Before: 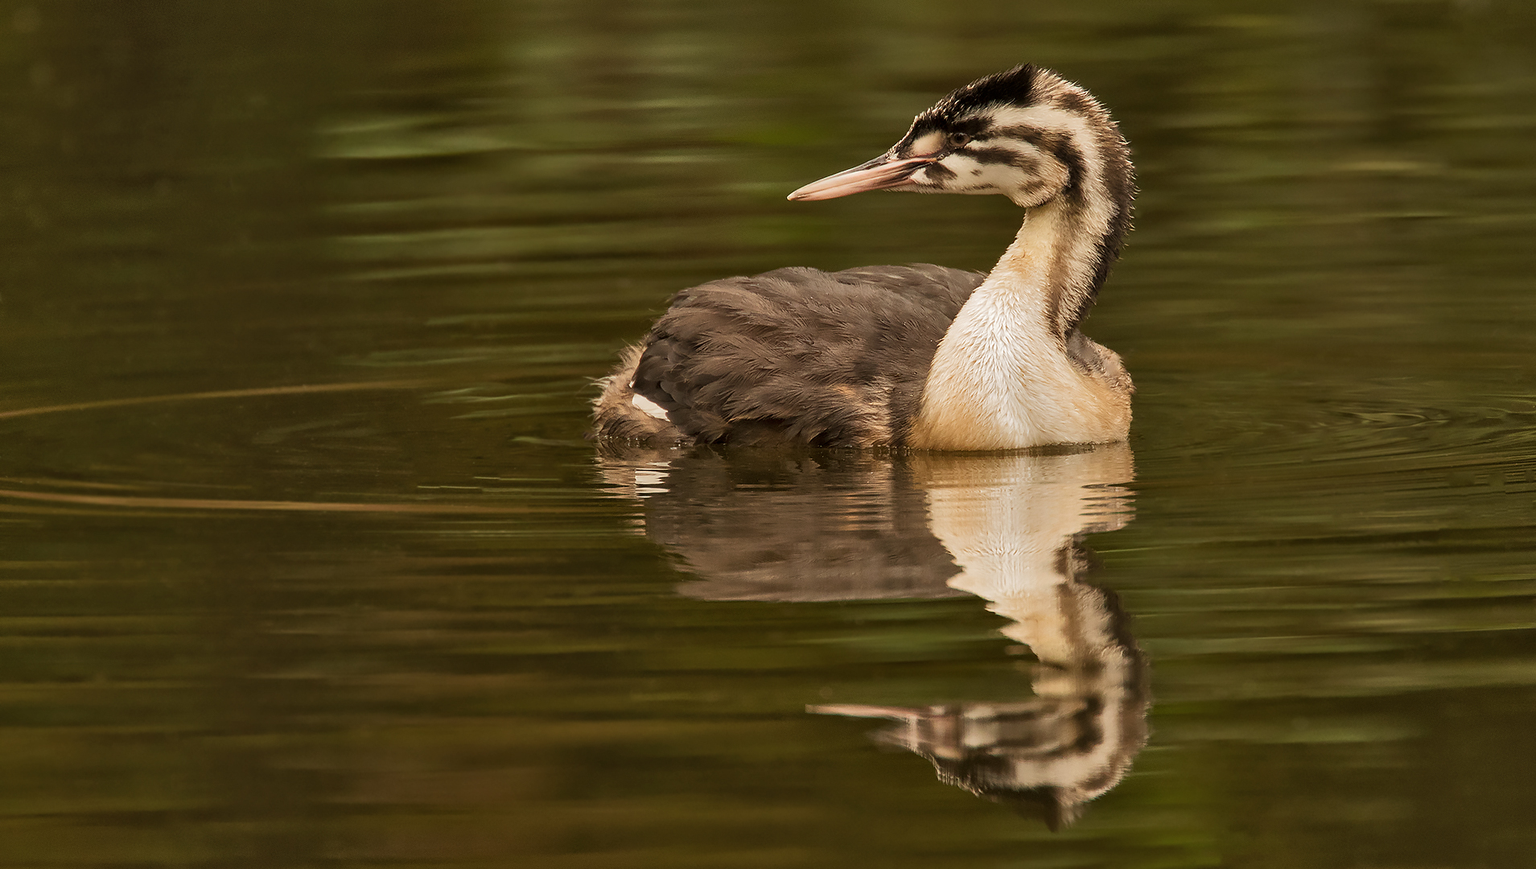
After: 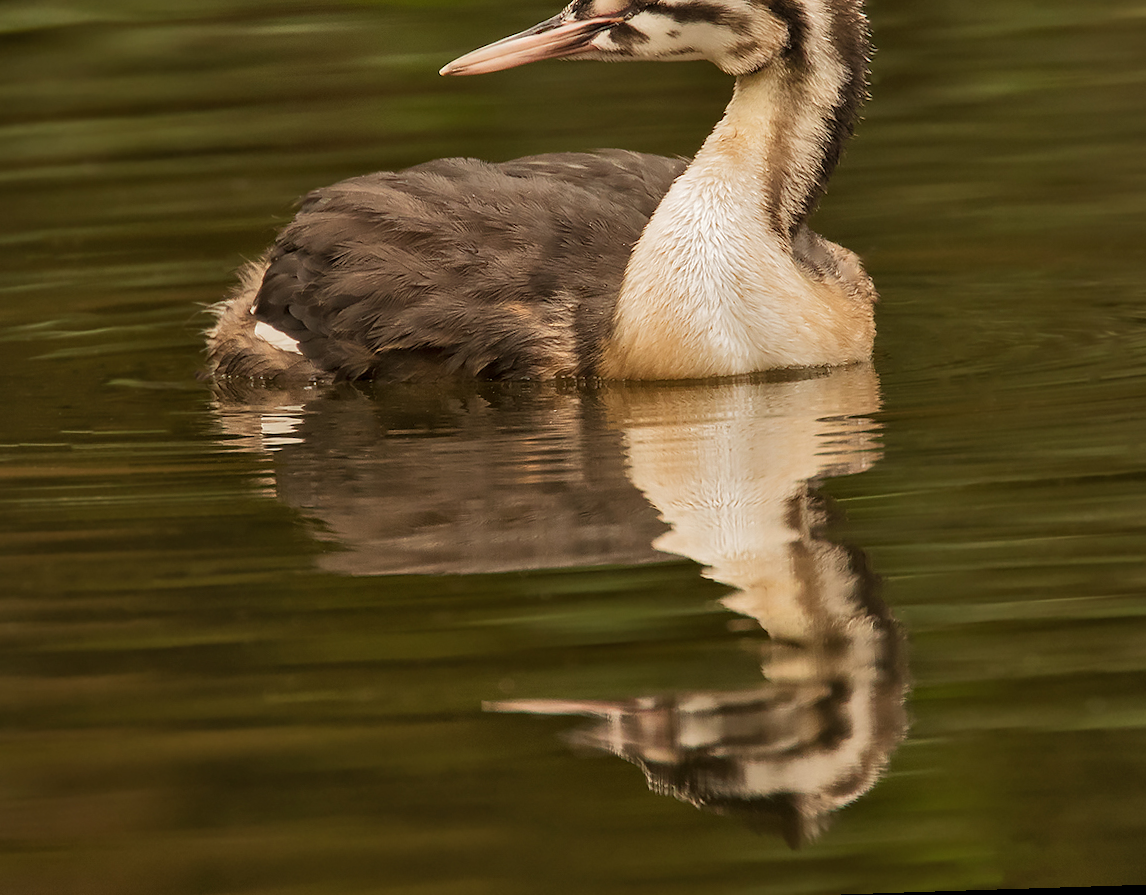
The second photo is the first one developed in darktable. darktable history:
crop and rotate: left 28.256%, top 17.734%, right 12.656%, bottom 3.573%
rotate and perspective: rotation -1.77°, lens shift (horizontal) 0.004, automatic cropping off
